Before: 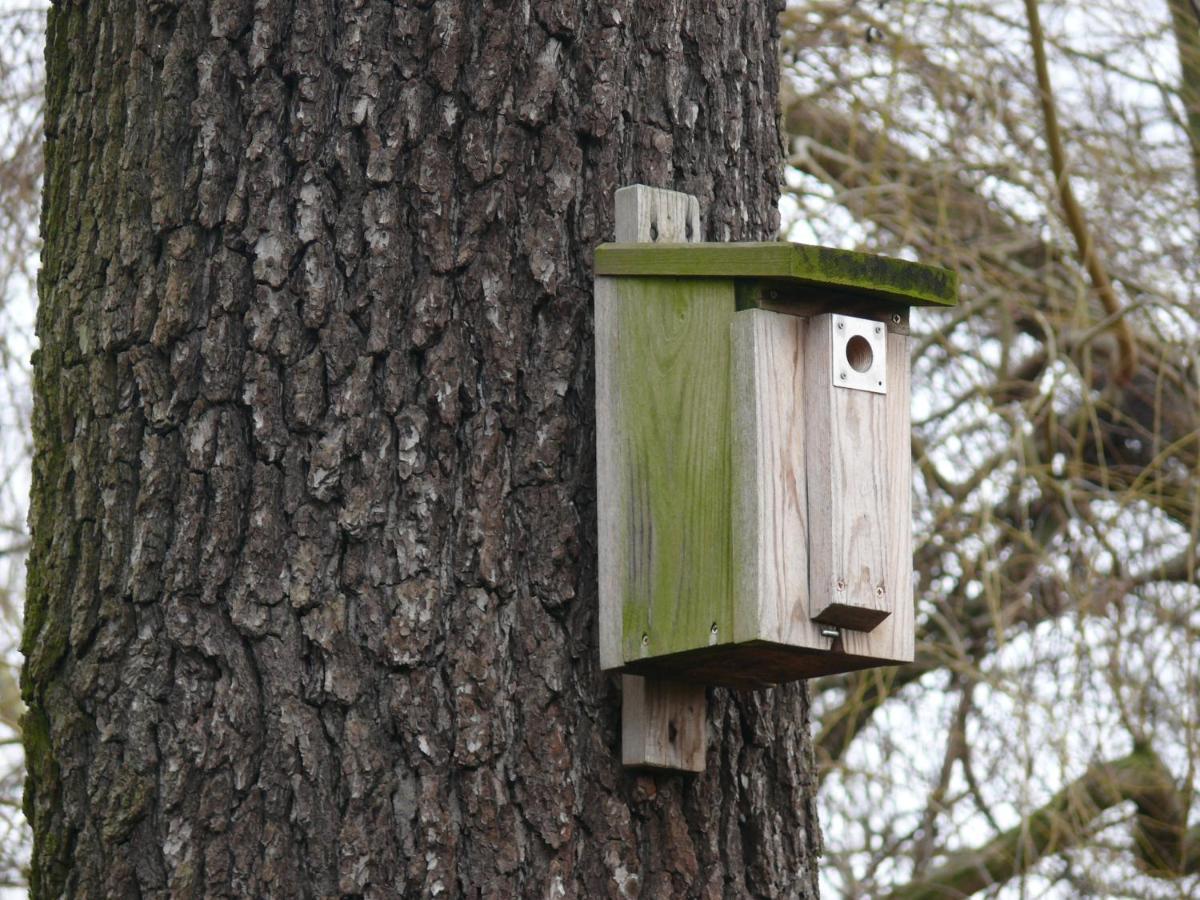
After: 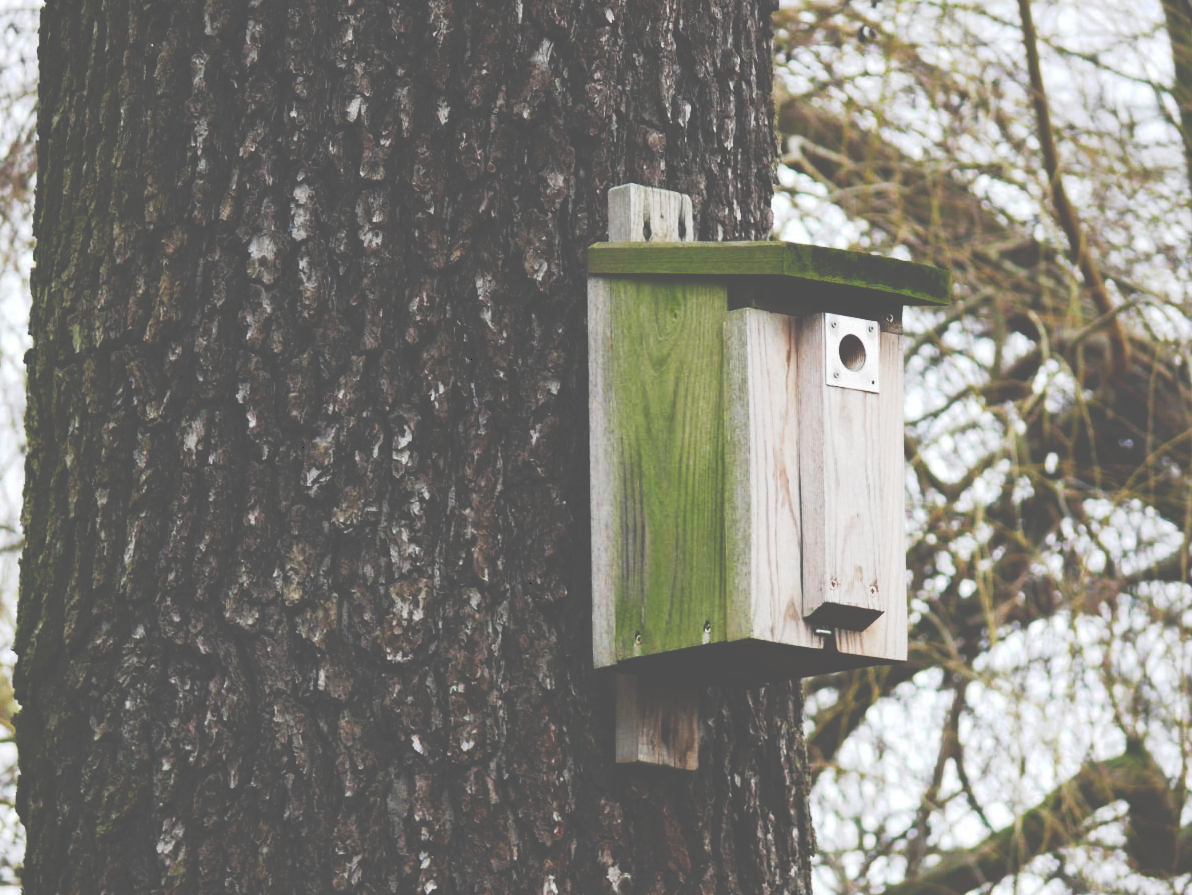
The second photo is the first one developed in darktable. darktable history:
crop and rotate: left 0.614%, top 0.179%, bottom 0.309%
tone curve: curves: ch0 [(0, 0) (0.003, 0.331) (0.011, 0.333) (0.025, 0.333) (0.044, 0.334) (0.069, 0.335) (0.1, 0.338) (0.136, 0.342) (0.177, 0.347) (0.224, 0.352) (0.277, 0.359) (0.335, 0.39) (0.399, 0.434) (0.468, 0.509) (0.543, 0.615) (0.623, 0.731) (0.709, 0.814) (0.801, 0.88) (0.898, 0.921) (1, 1)], preserve colors none
